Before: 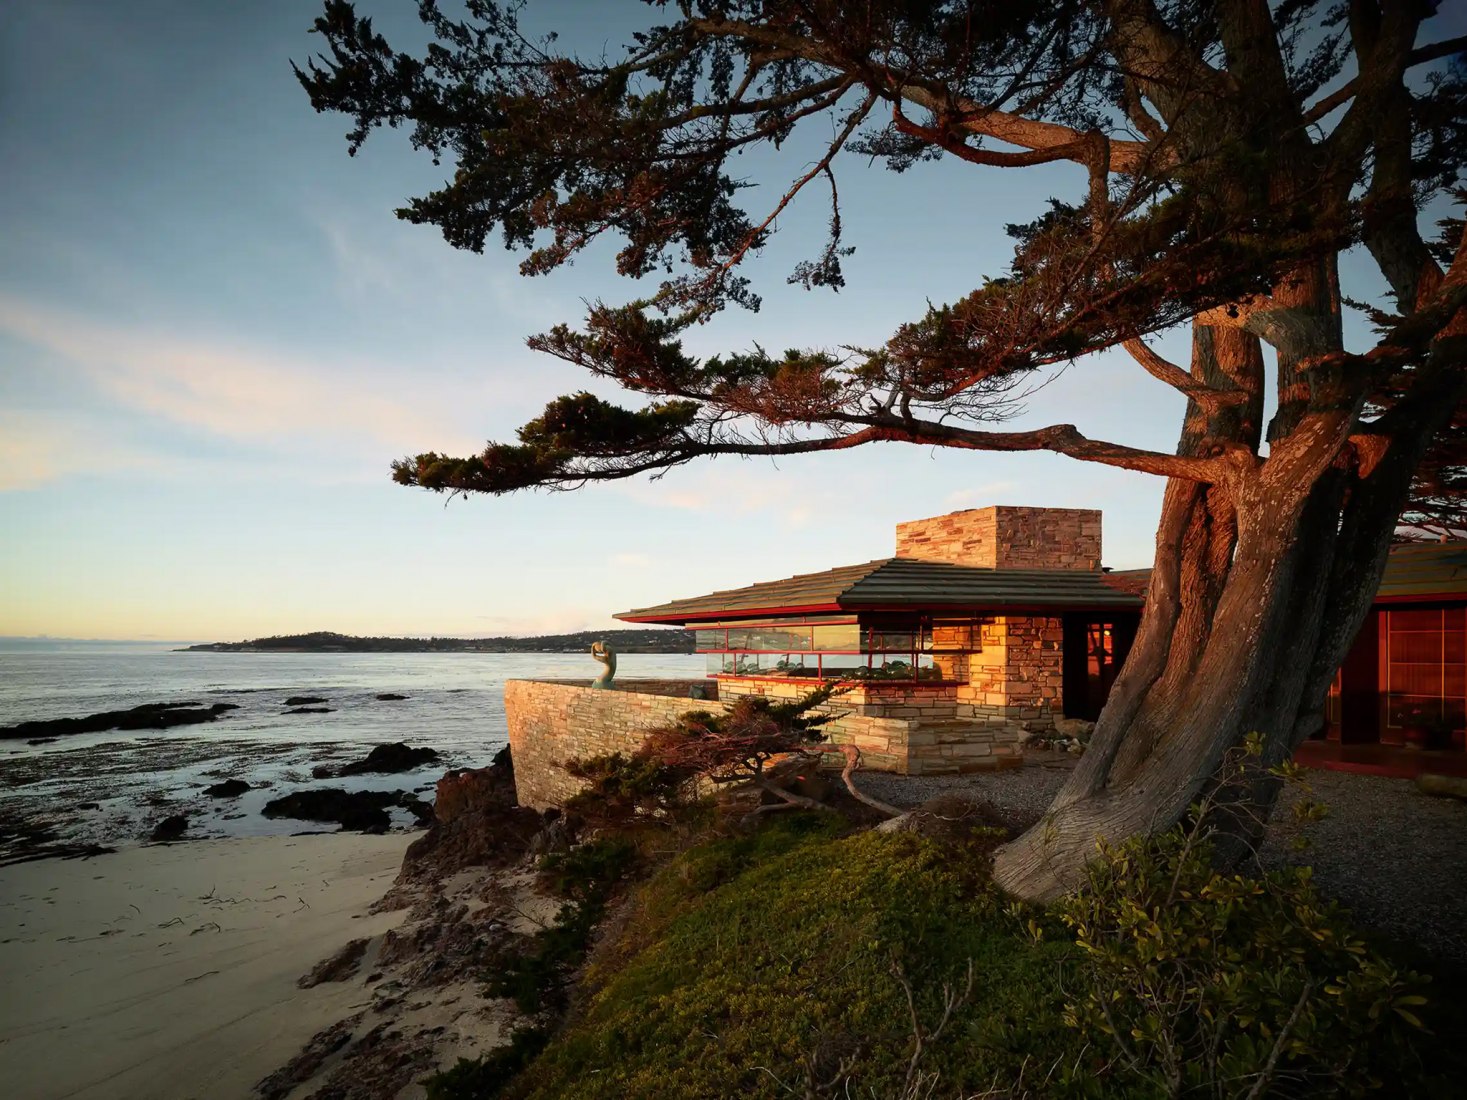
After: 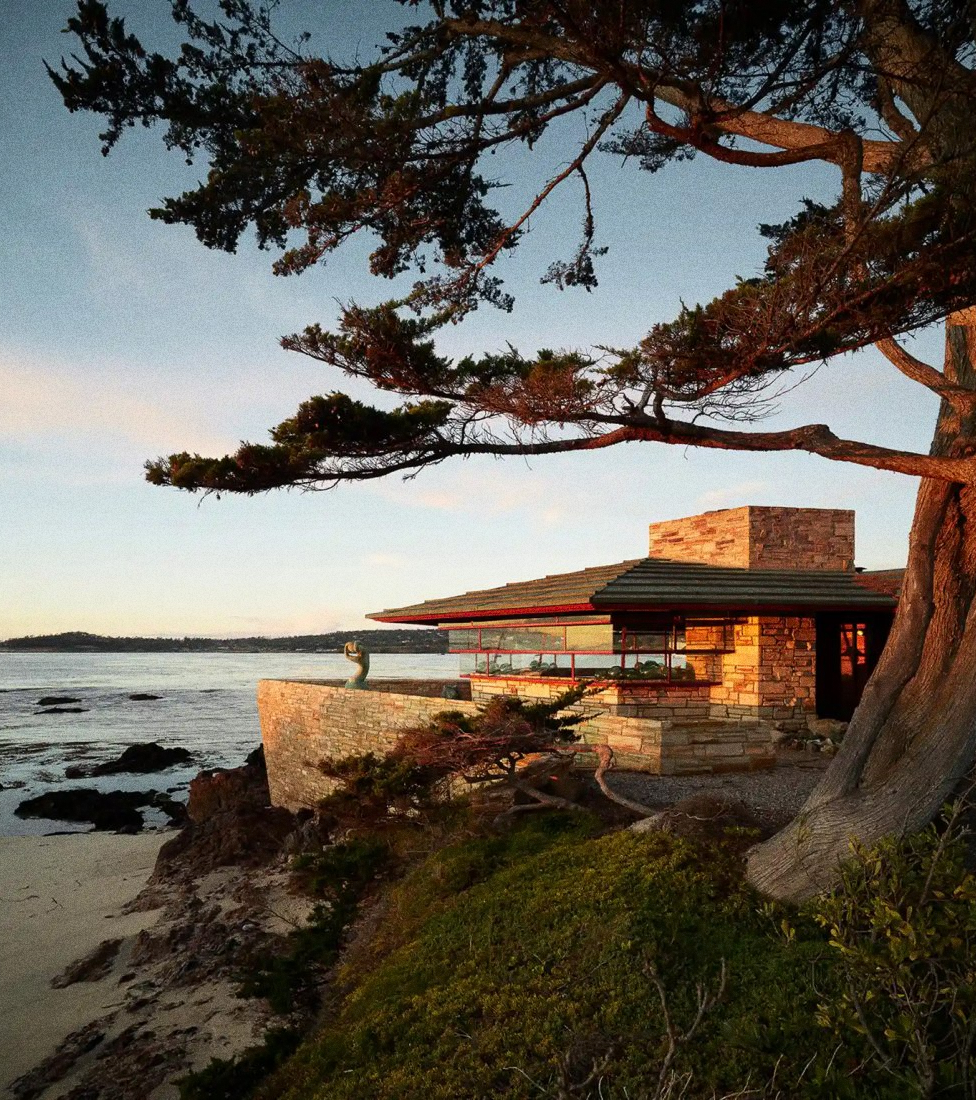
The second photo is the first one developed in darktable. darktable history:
crop: left 16.899%, right 16.556%
contrast equalizer: y [[0.5 ×6], [0.5 ×6], [0.5, 0.5, 0.501, 0.545, 0.707, 0.863], [0 ×6], [0 ×6]]
grain: coarseness 11.82 ISO, strength 36.67%, mid-tones bias 74.17%
